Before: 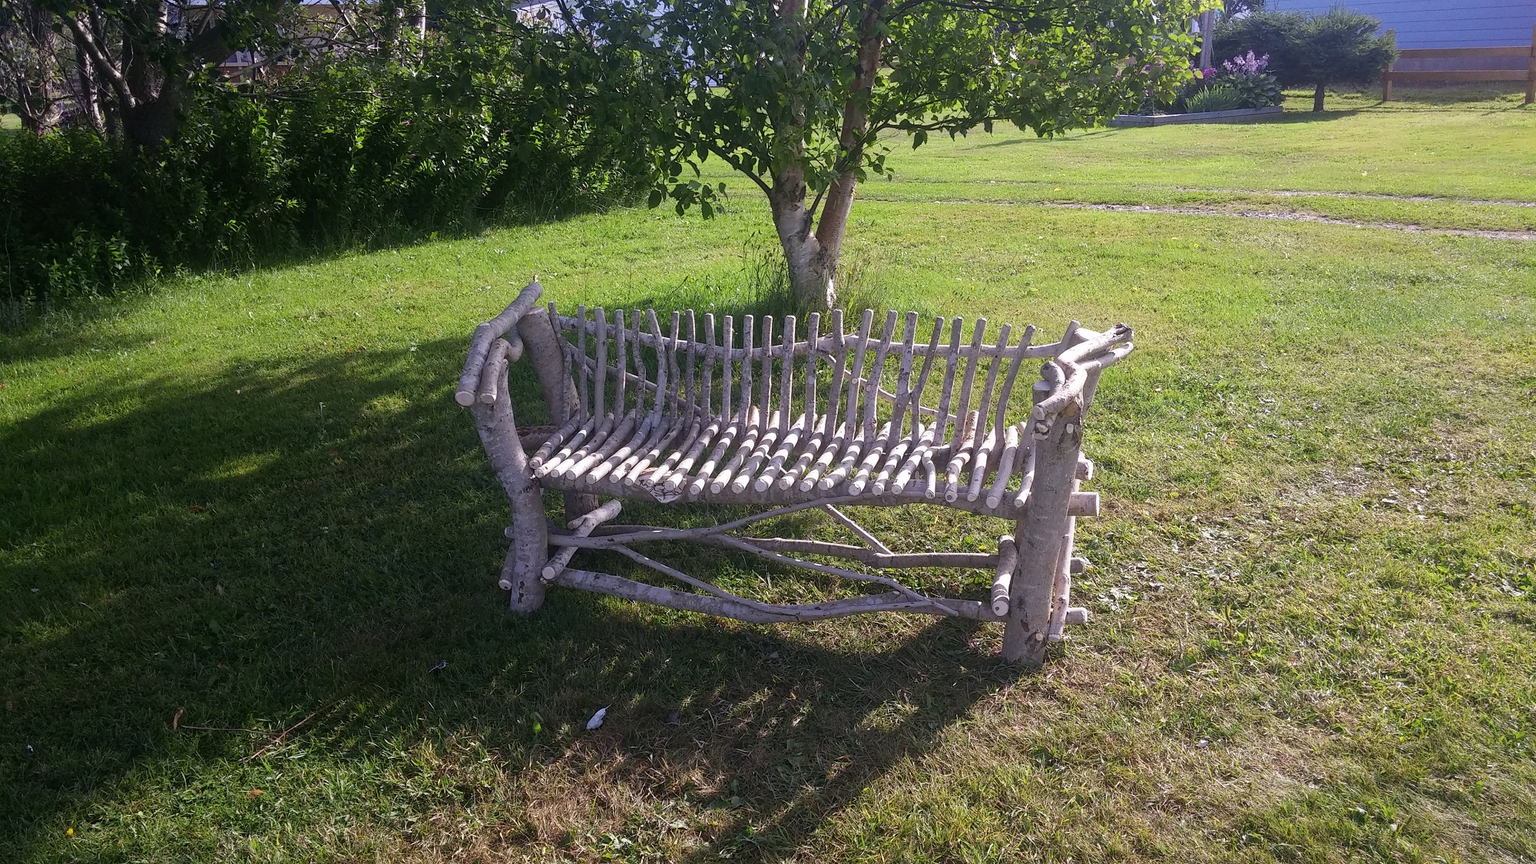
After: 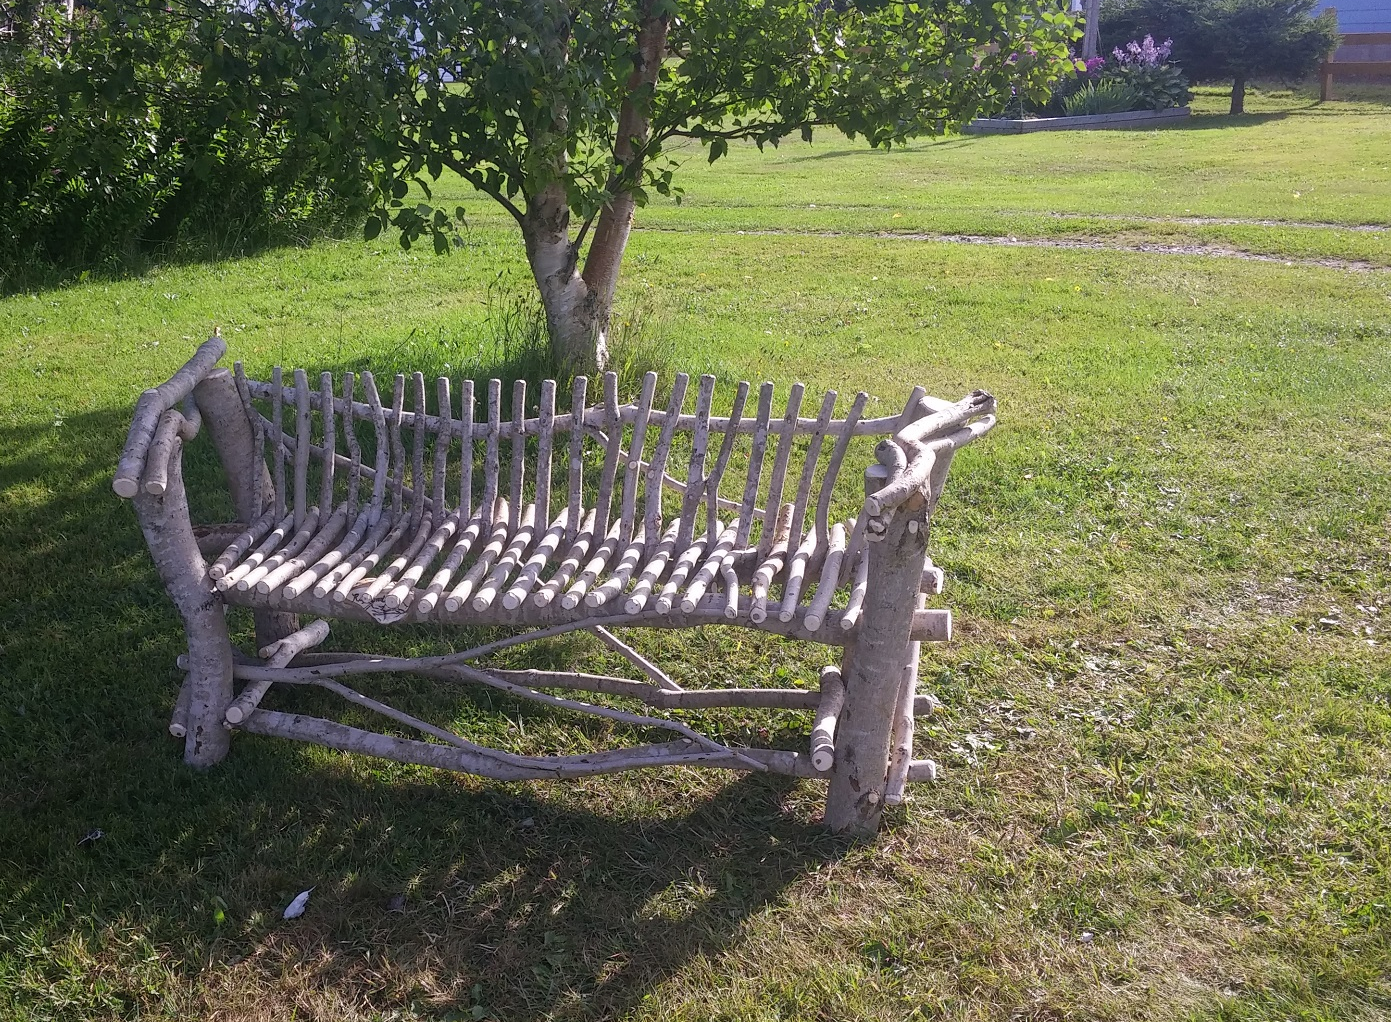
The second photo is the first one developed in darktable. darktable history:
shadows and highlights: shadows 25, highlights -25
crop and rotate: left 24.034%, top 2.838%, right 6.406%, bottom 6.299%
